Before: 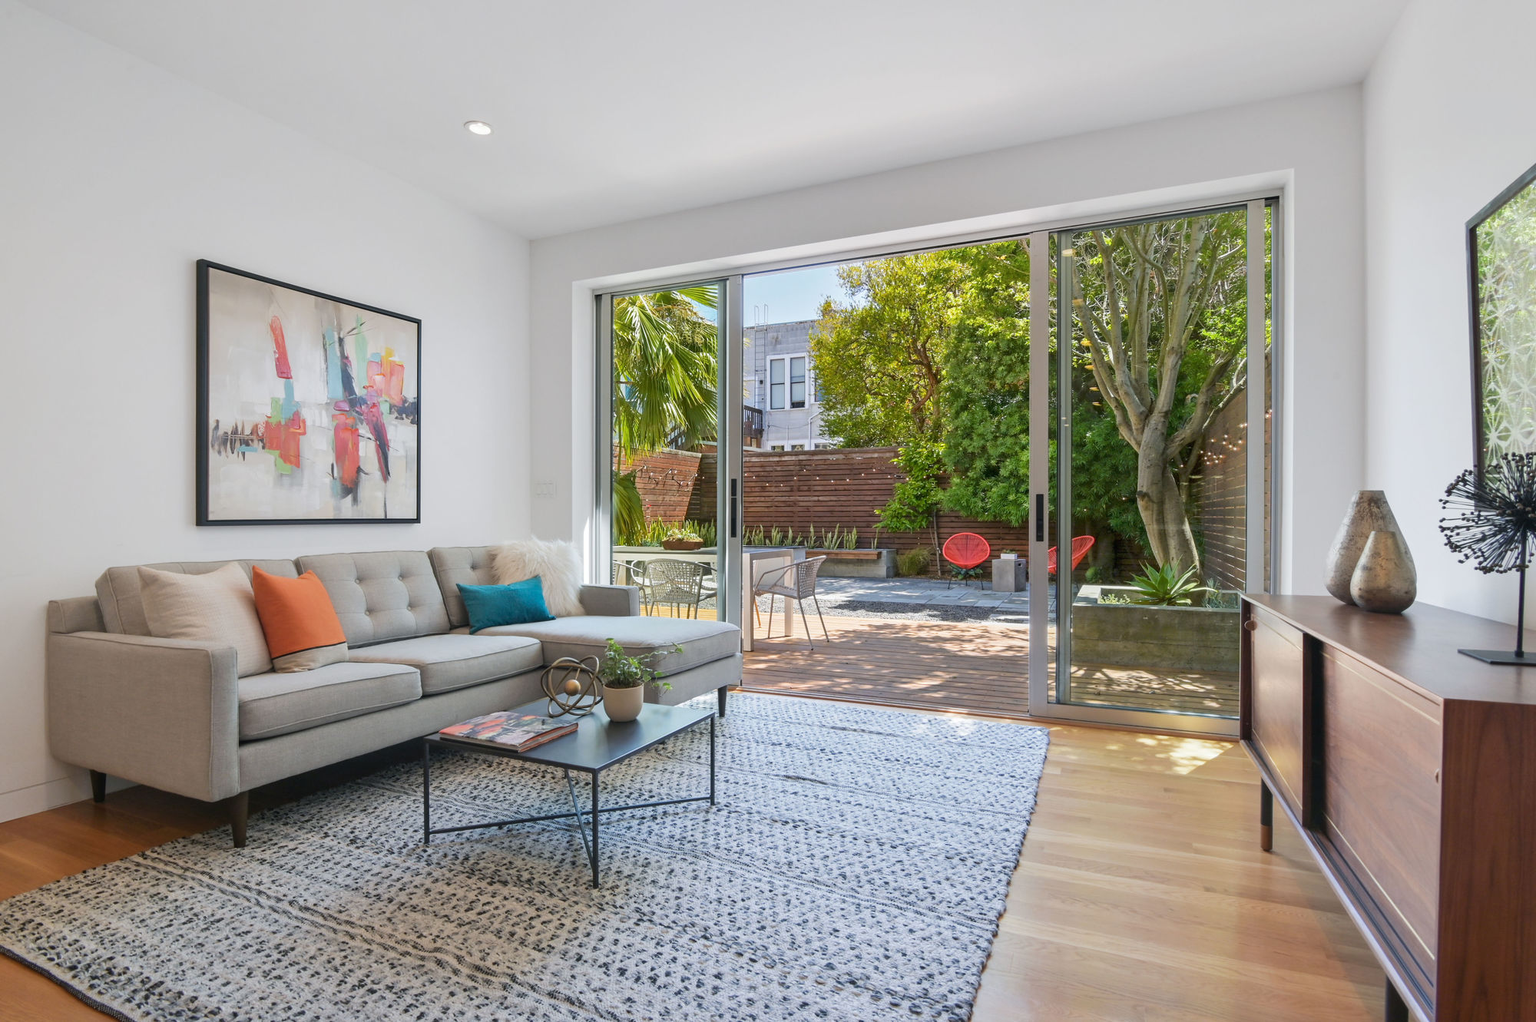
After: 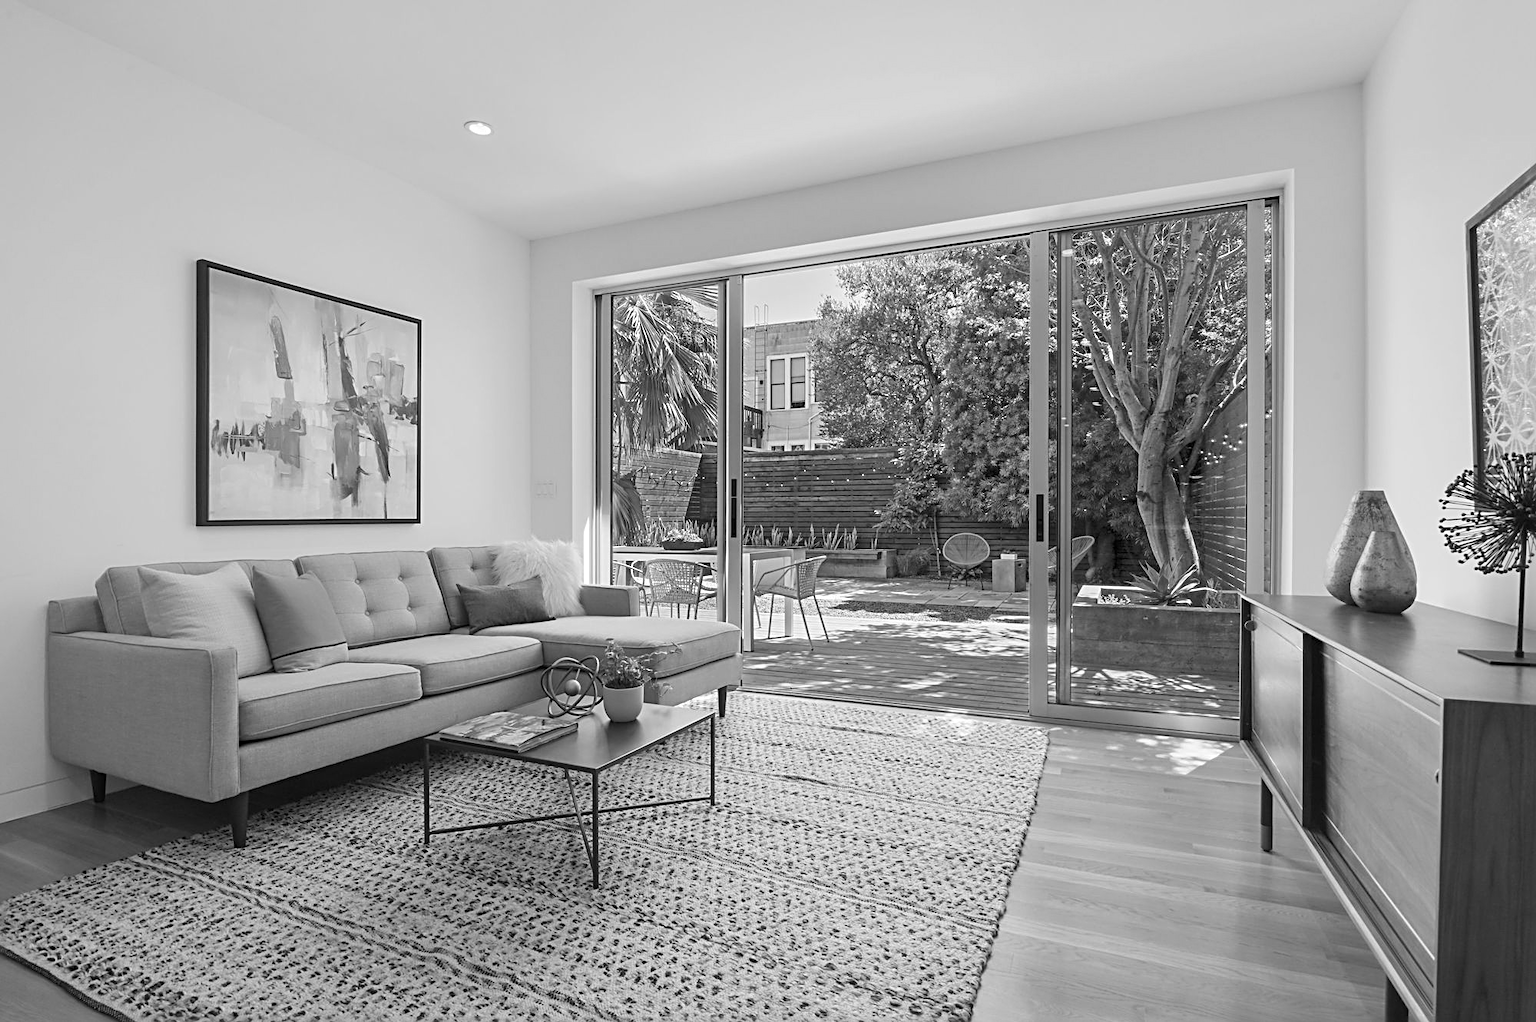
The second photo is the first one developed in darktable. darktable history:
sharpen: radius 3.119
monochrome: on, module defaults
